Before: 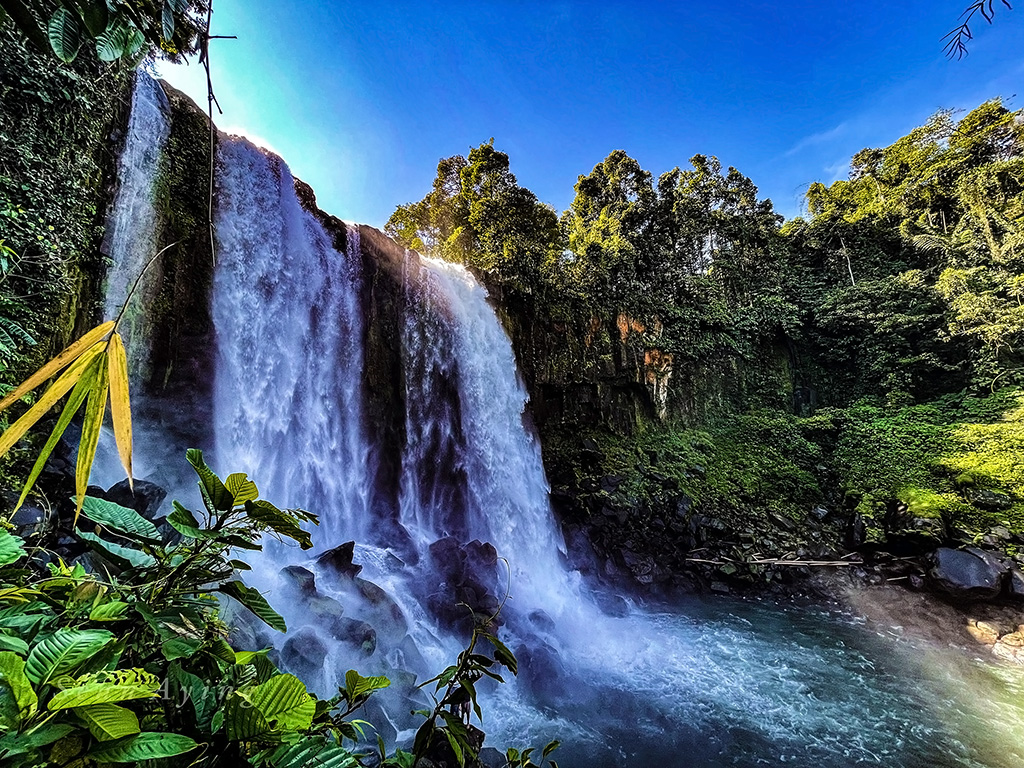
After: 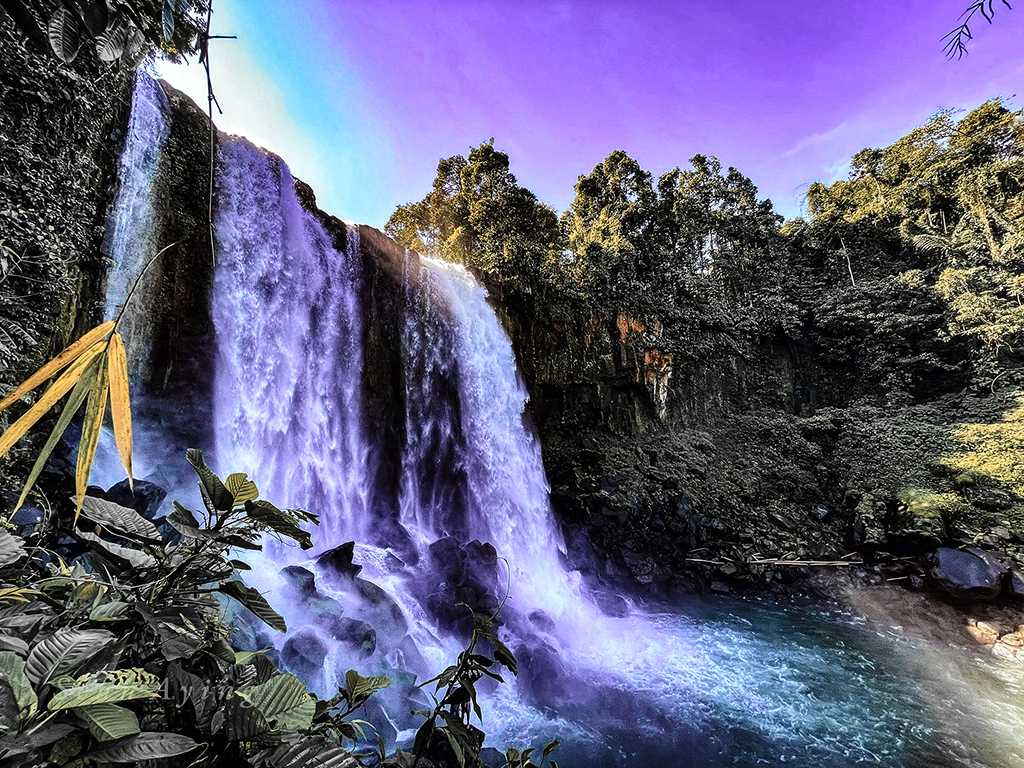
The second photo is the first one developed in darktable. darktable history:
exposure: compensate highlight preservation false
contrast brightness saturation: contrast 0.06, brightness -0.01, saturation -0.23
color zones: curves: ch0 [(0, 0.363) (0.128, 0.373) (0.25, 0.5) (0.402, 0.407) (0.521, 0.525) (0.63, 0.559) (0.729, 0.662) (0.867, 0.471)]; ch1 [(0, 0.515) (0.136, 0.618) (0.25, 0.5) (0.378, 0) (0.516, 0) (0.622, 0.593) (0.737, 0.819) (0.87, 0.593)]; ch2 [(0, 0.529) (0.128, 0.471) (0.282, 0.451) (0.386, 0.662) (0.516, 0.525) (0.633, 0.554) (0.75, 0.62) (0.875, 0.441)]
bloom: size 3%, threshold 100%, strength 0%
tone equalizer: on, module defaults
